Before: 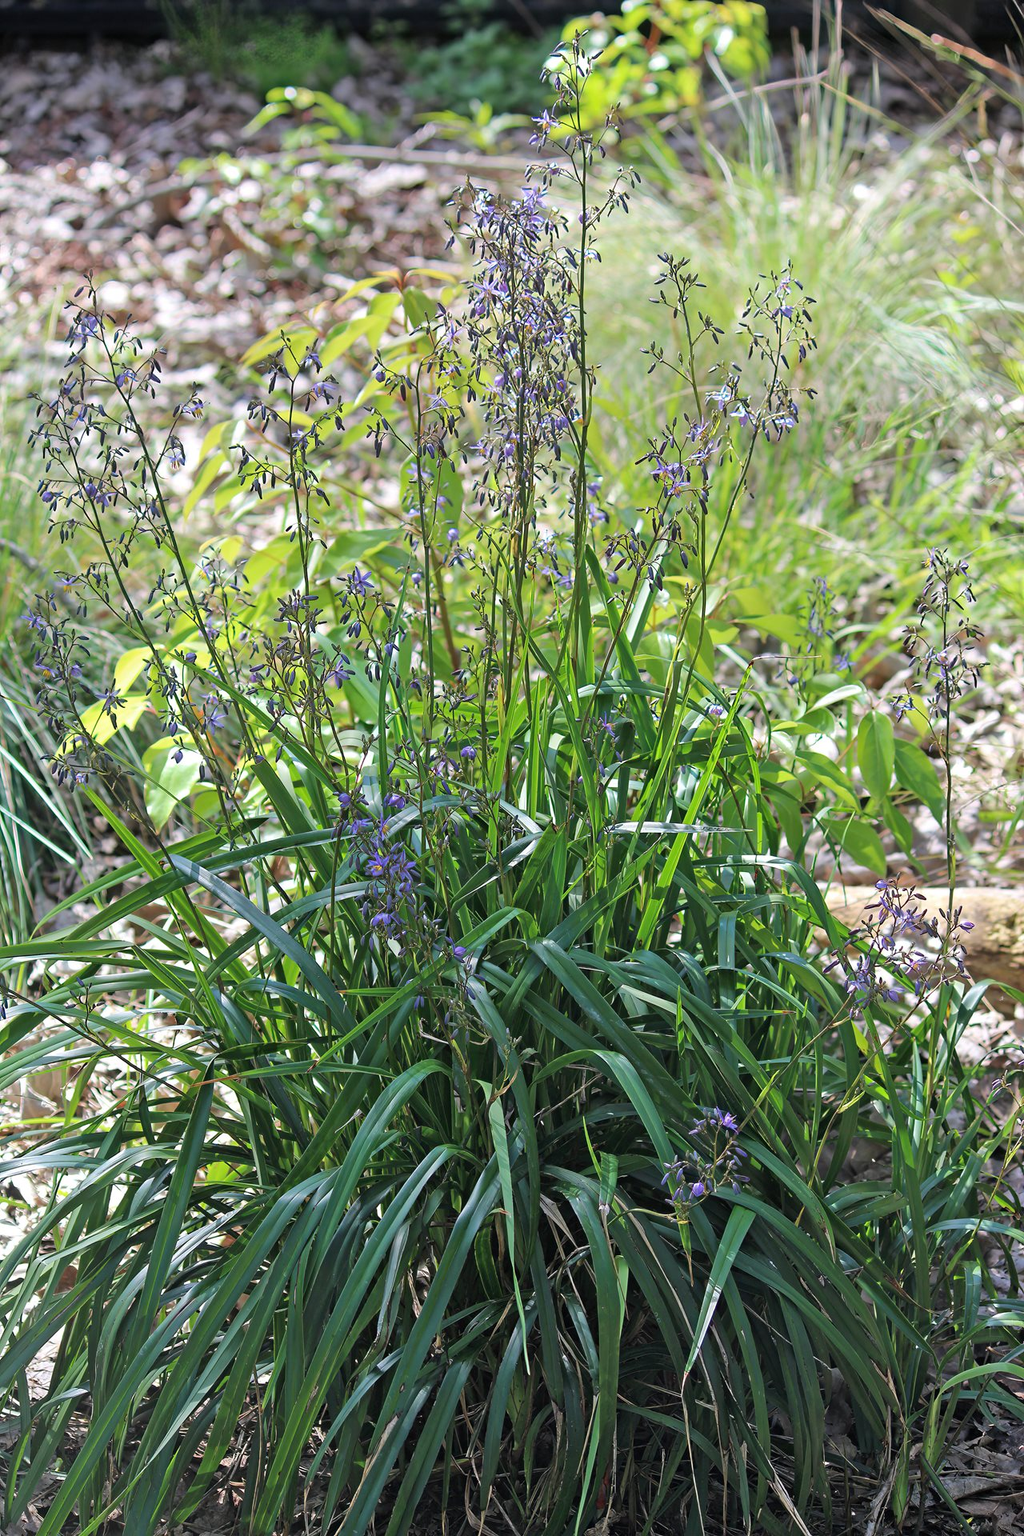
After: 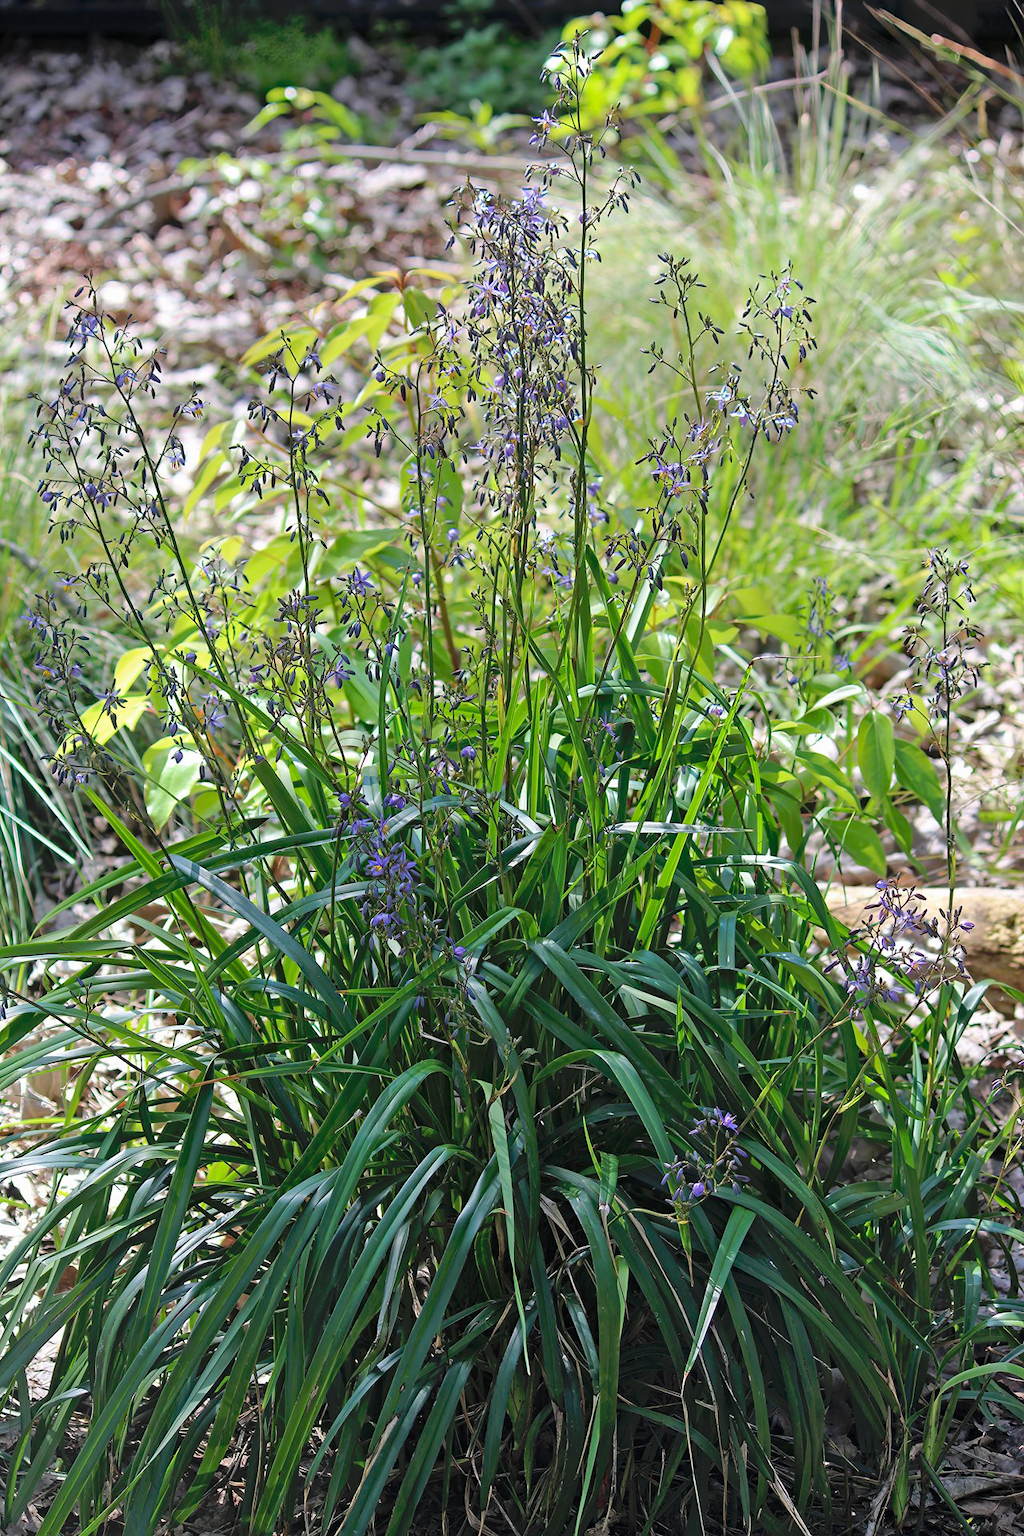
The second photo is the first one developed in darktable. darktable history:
tone curve: curves: ch0 [(0, 0) (0.003, 0.004) (0.011, 0.005) (0.025, 0.014) (0.044, 0.037) (0.069, 0.059) (0.1, 0.096) (0.136, 0.116) (0.177, 0.133) (0.224, 0.177) (0.277, 0.255) (0.335, 0.319) (0.399, 0.385) (0.468, 0.457) (0.543, 0.545) (0.623, 0.621) (0.709, 0.705) (0.801, 0.801) (0.898, 0.901) (1, 1)], preserve colors none
contrast brightness saturation: contrast -0.015, brightness -0.008, saturation 0.031
